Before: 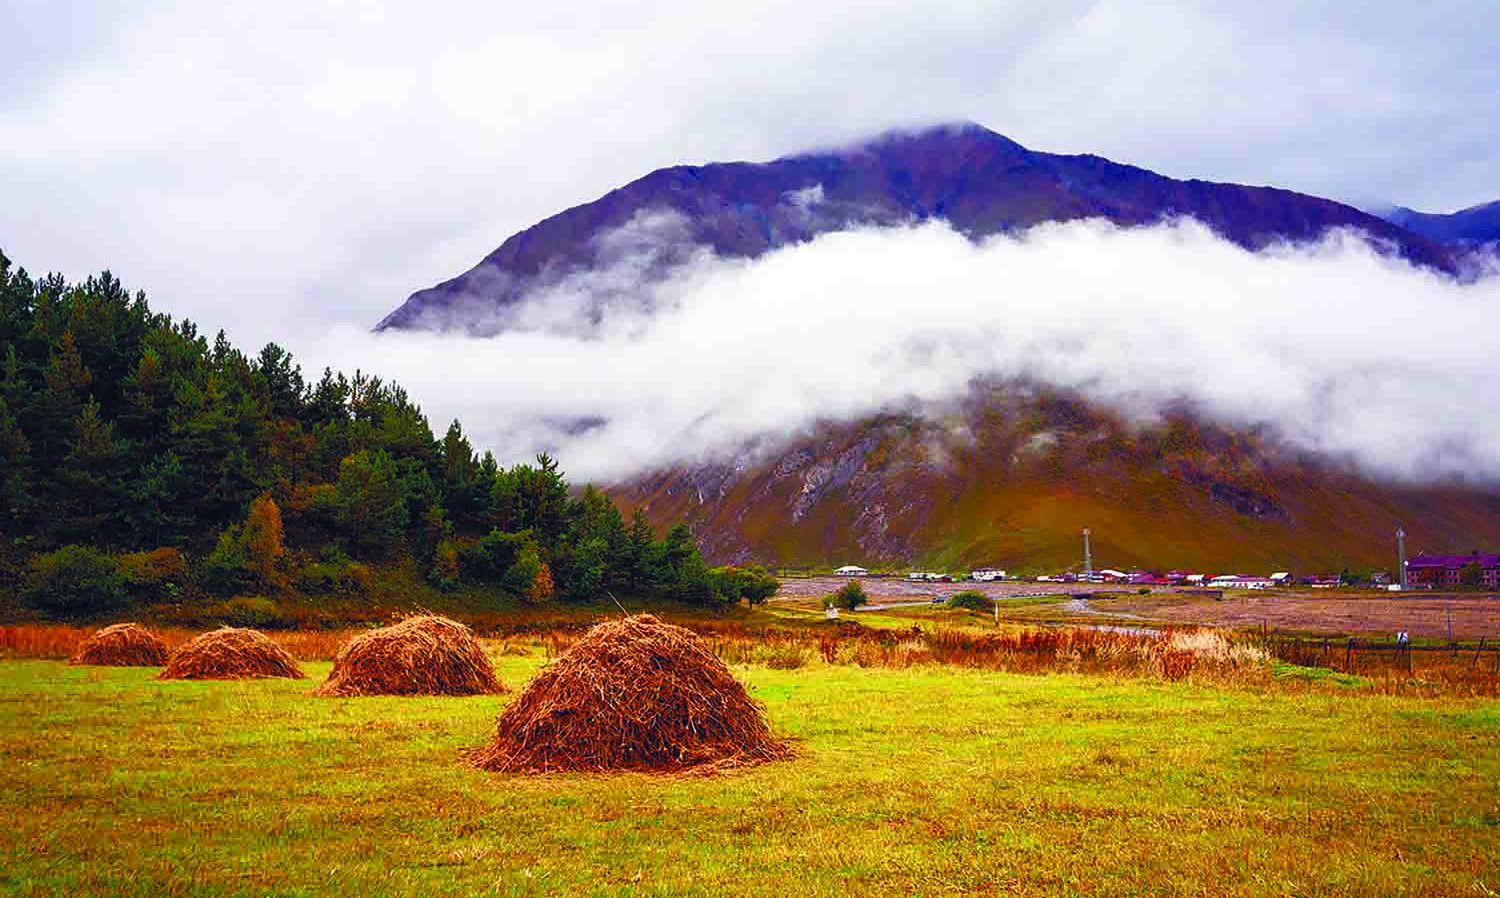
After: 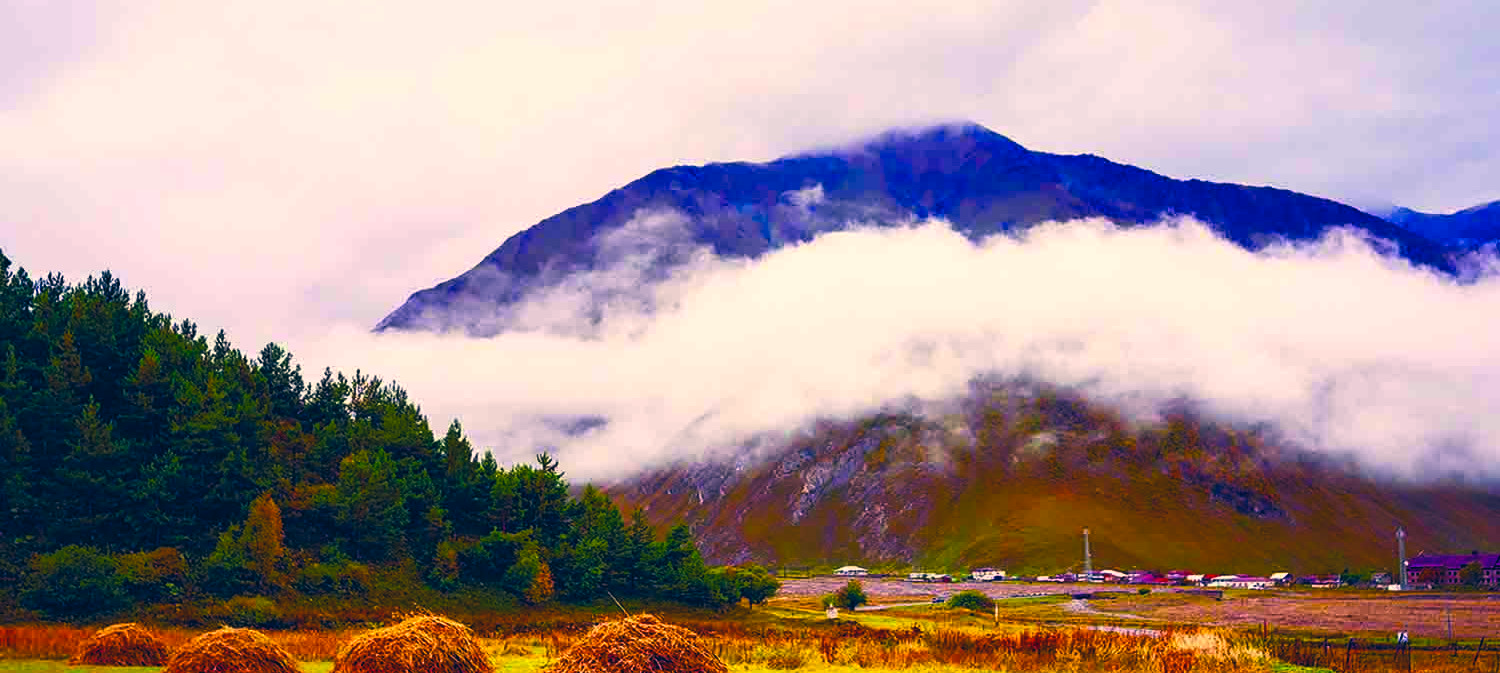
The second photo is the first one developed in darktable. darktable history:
crop: bottom 24.988%
color correction: highlights a* 10.32, highlights b* 14.66, shadows a* -9.59, shadows b* -15.02
color balance rgb: perceptual saturation grading › global saturation 25%, global vibrance 20%
